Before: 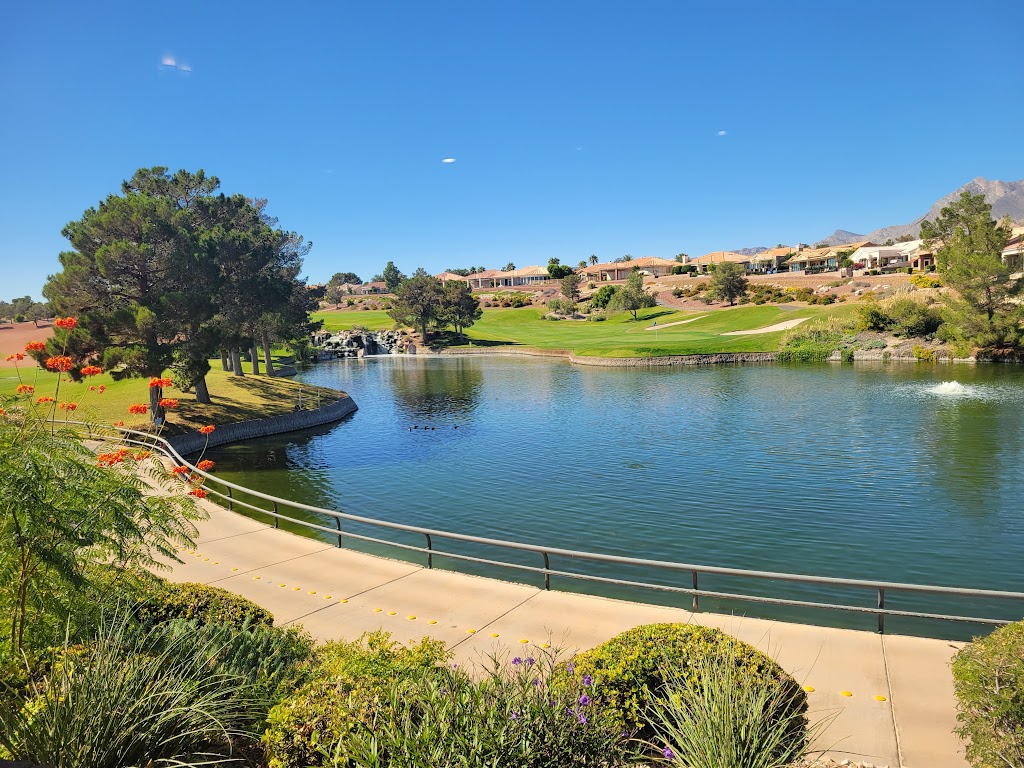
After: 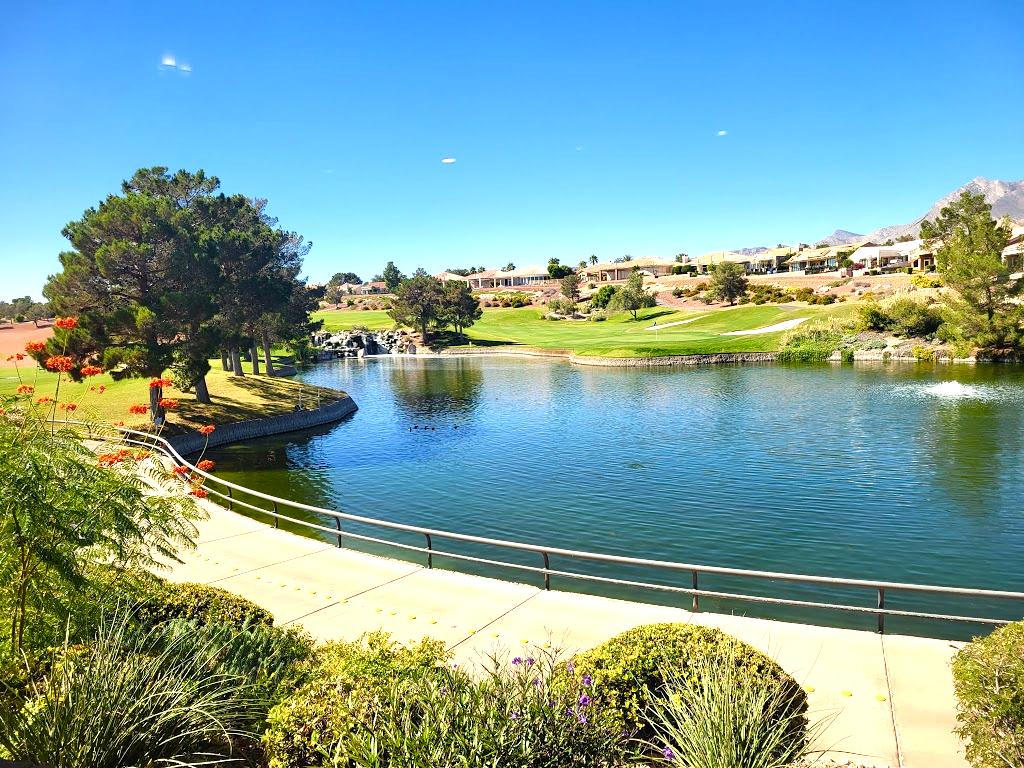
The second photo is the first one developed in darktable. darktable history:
color balance rgb: highlights gain › luminance 15.027%, perceptual saturation grading › global saturation 20%, perceptual saturation grading › highlights -49.382%, perceptual saturation grading › shadows 25.578%, perceptual brilliance grading › global brilliance -5.54%, perceptual brilliance grading › highlights 25.167%, perceptual brilliance grading › mid-tones 6.882%, perceptual brilliance grading › shadows -4.832%, global vibrance 20%
